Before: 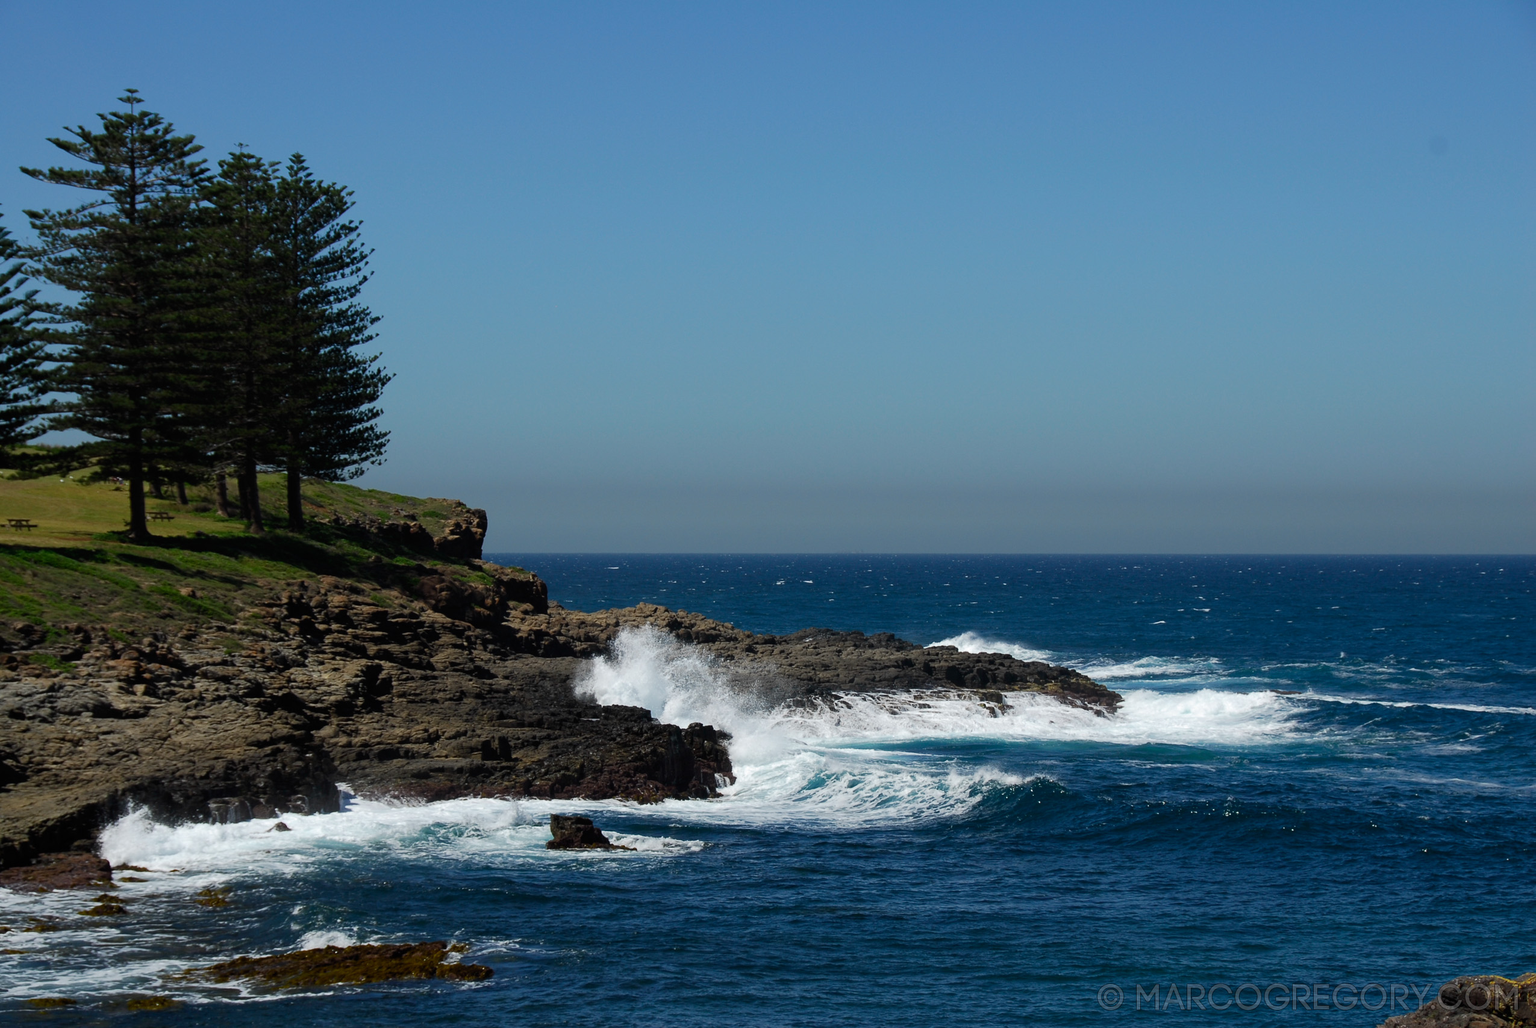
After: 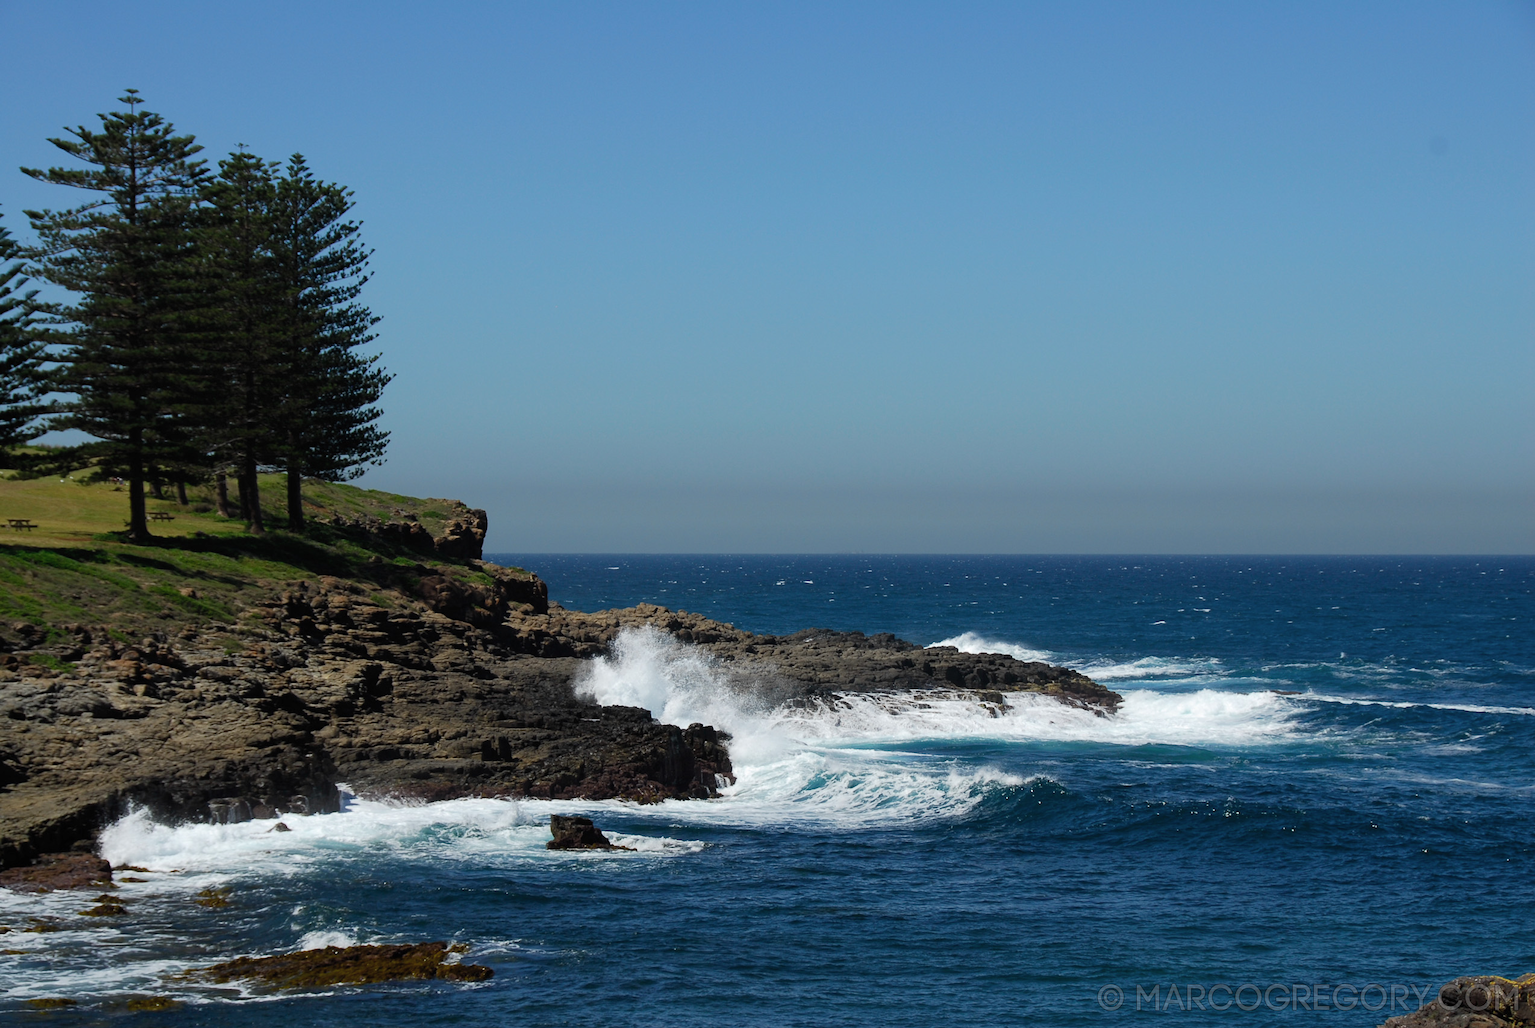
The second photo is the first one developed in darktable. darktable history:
contrast brightness saturation: contrast 0.049, brightness 0.058, saturation 0.009
